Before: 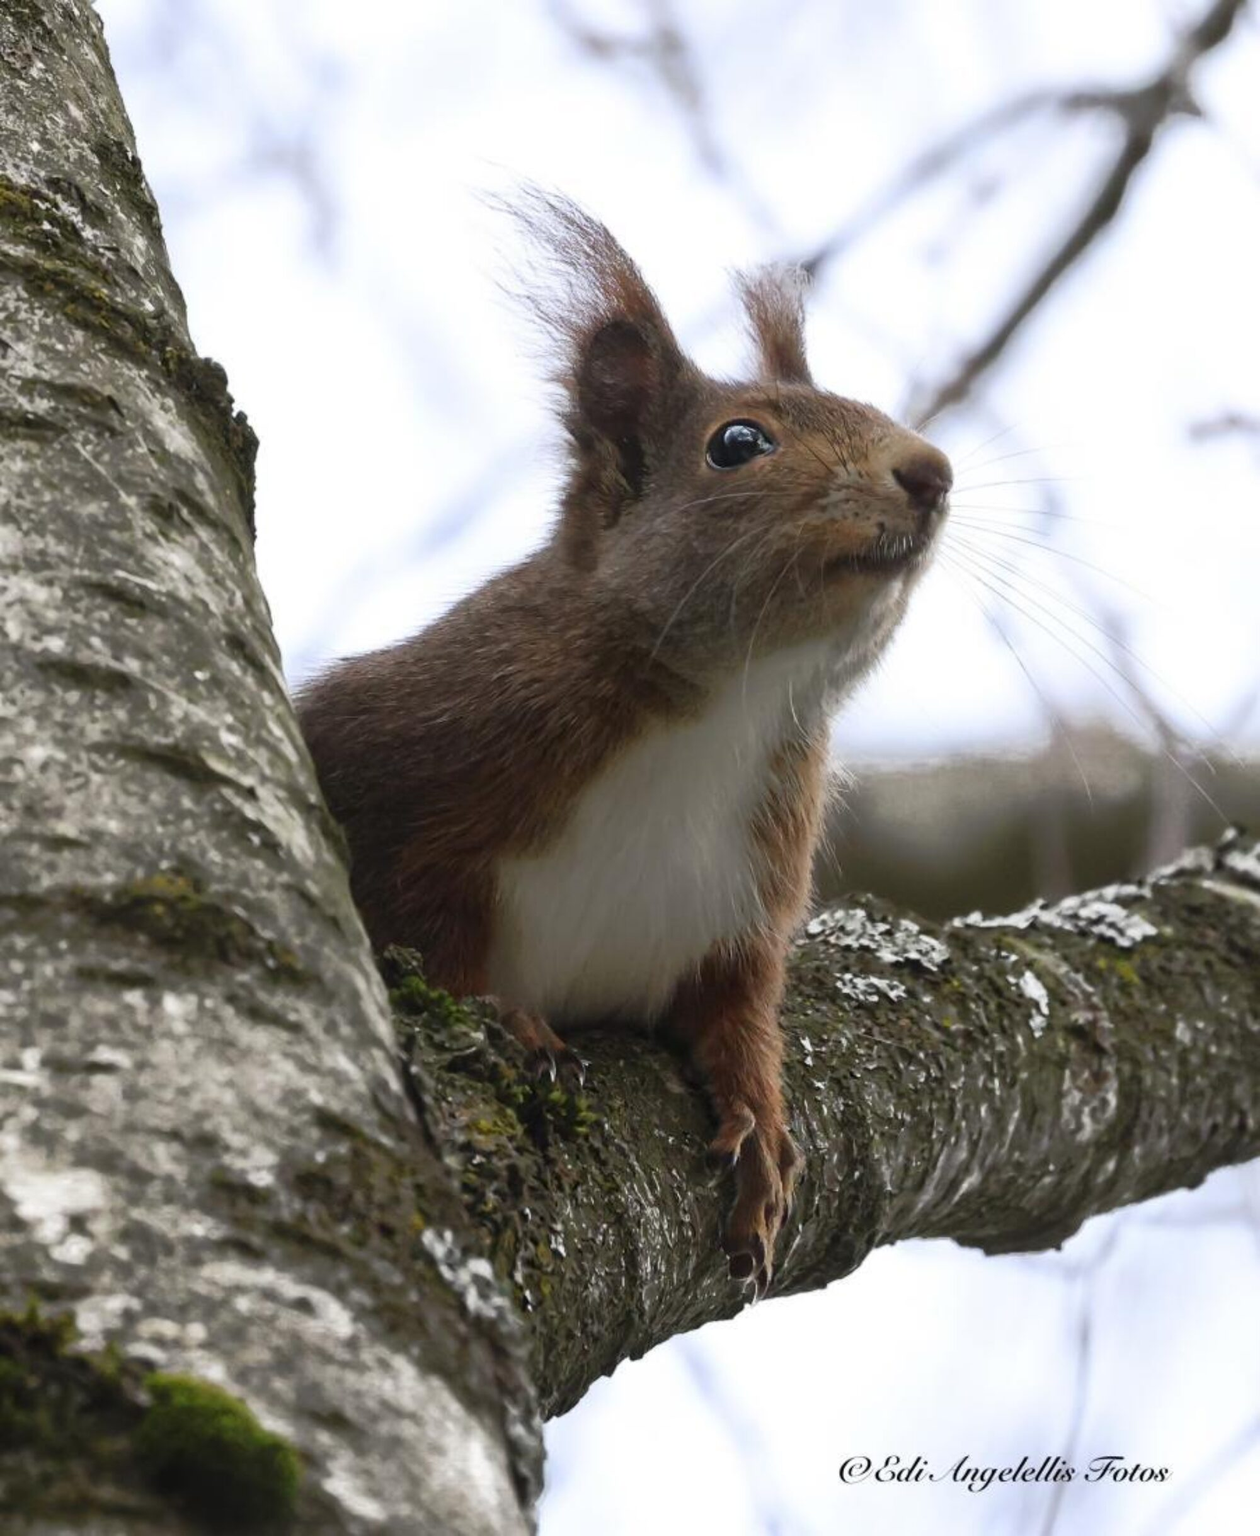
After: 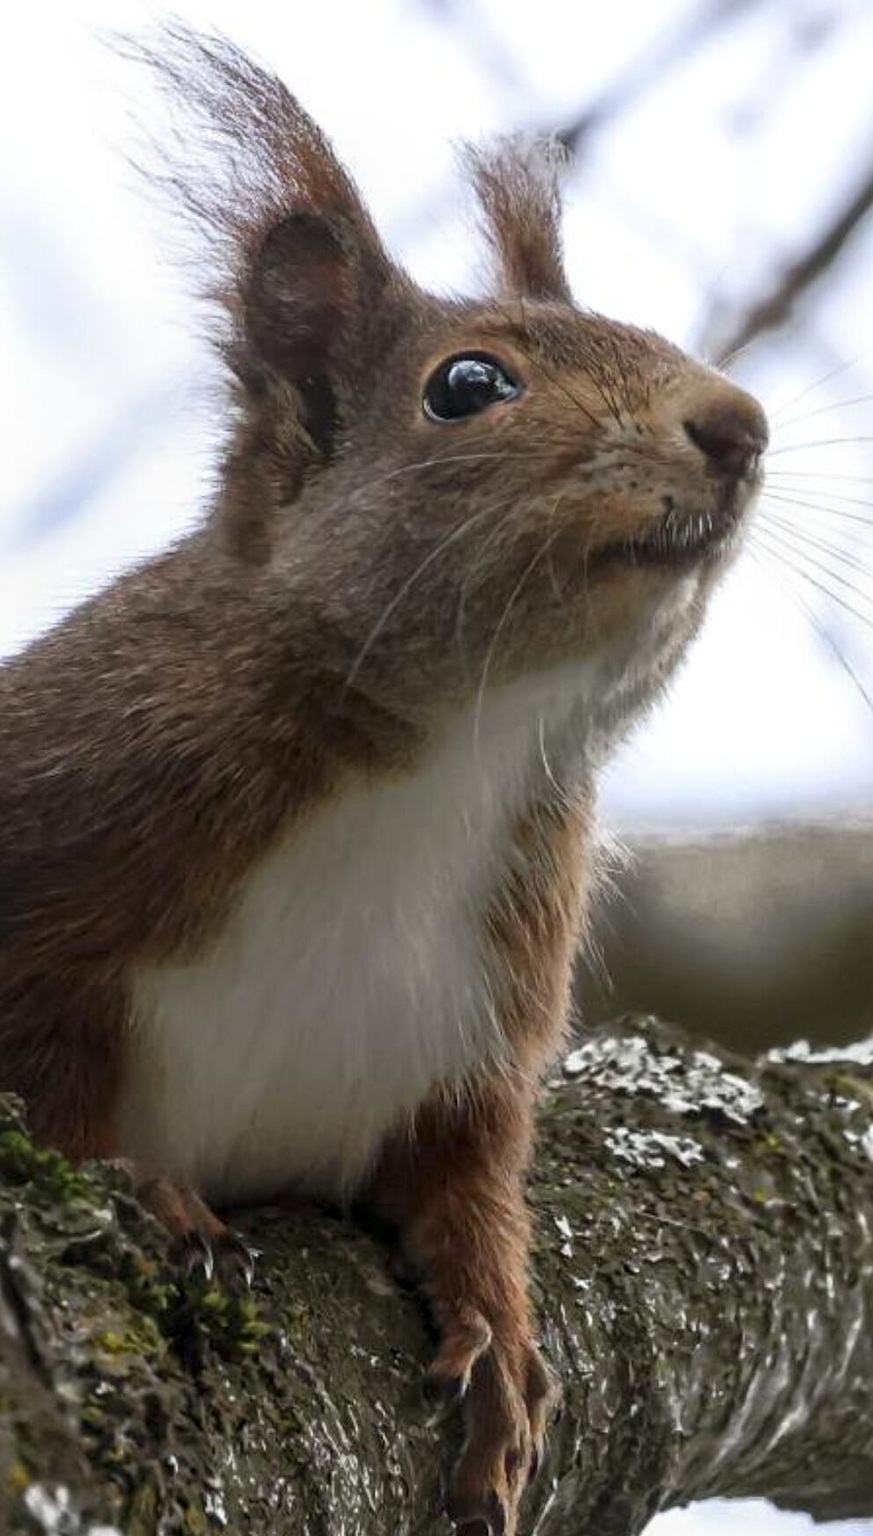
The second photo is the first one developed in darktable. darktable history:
crop: left 32.075%, top 10.976%, right 18.355%, bottom 17.596%
local contrast: detail 130%
